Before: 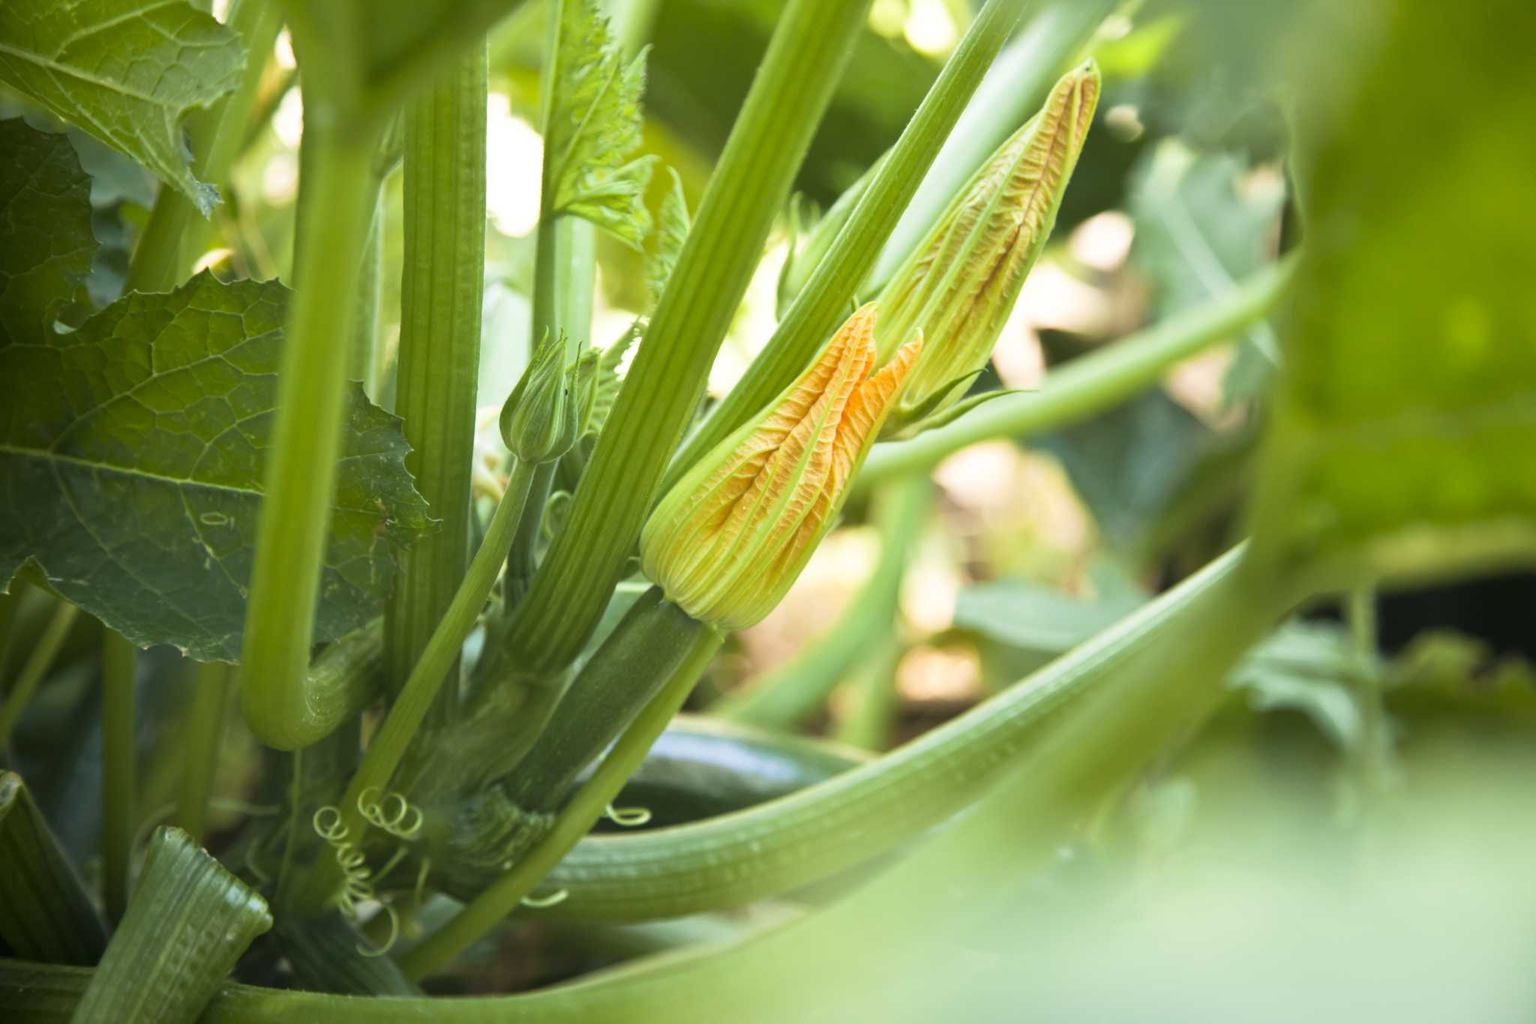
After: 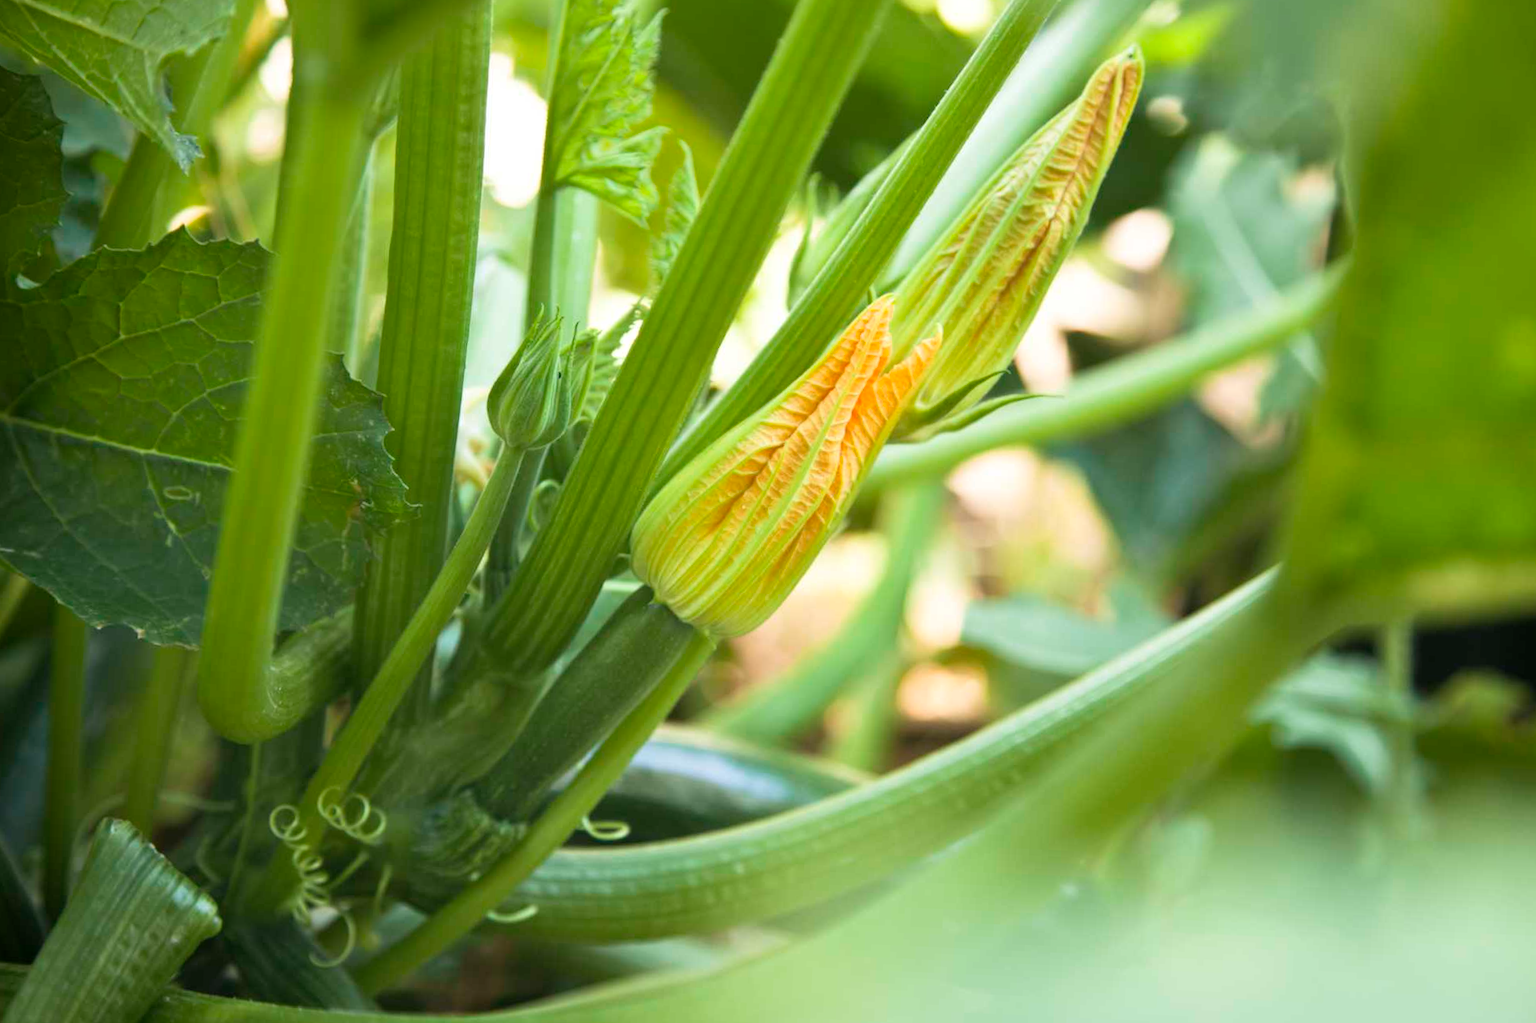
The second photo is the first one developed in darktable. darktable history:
crop and rotate: angle -2.58°
